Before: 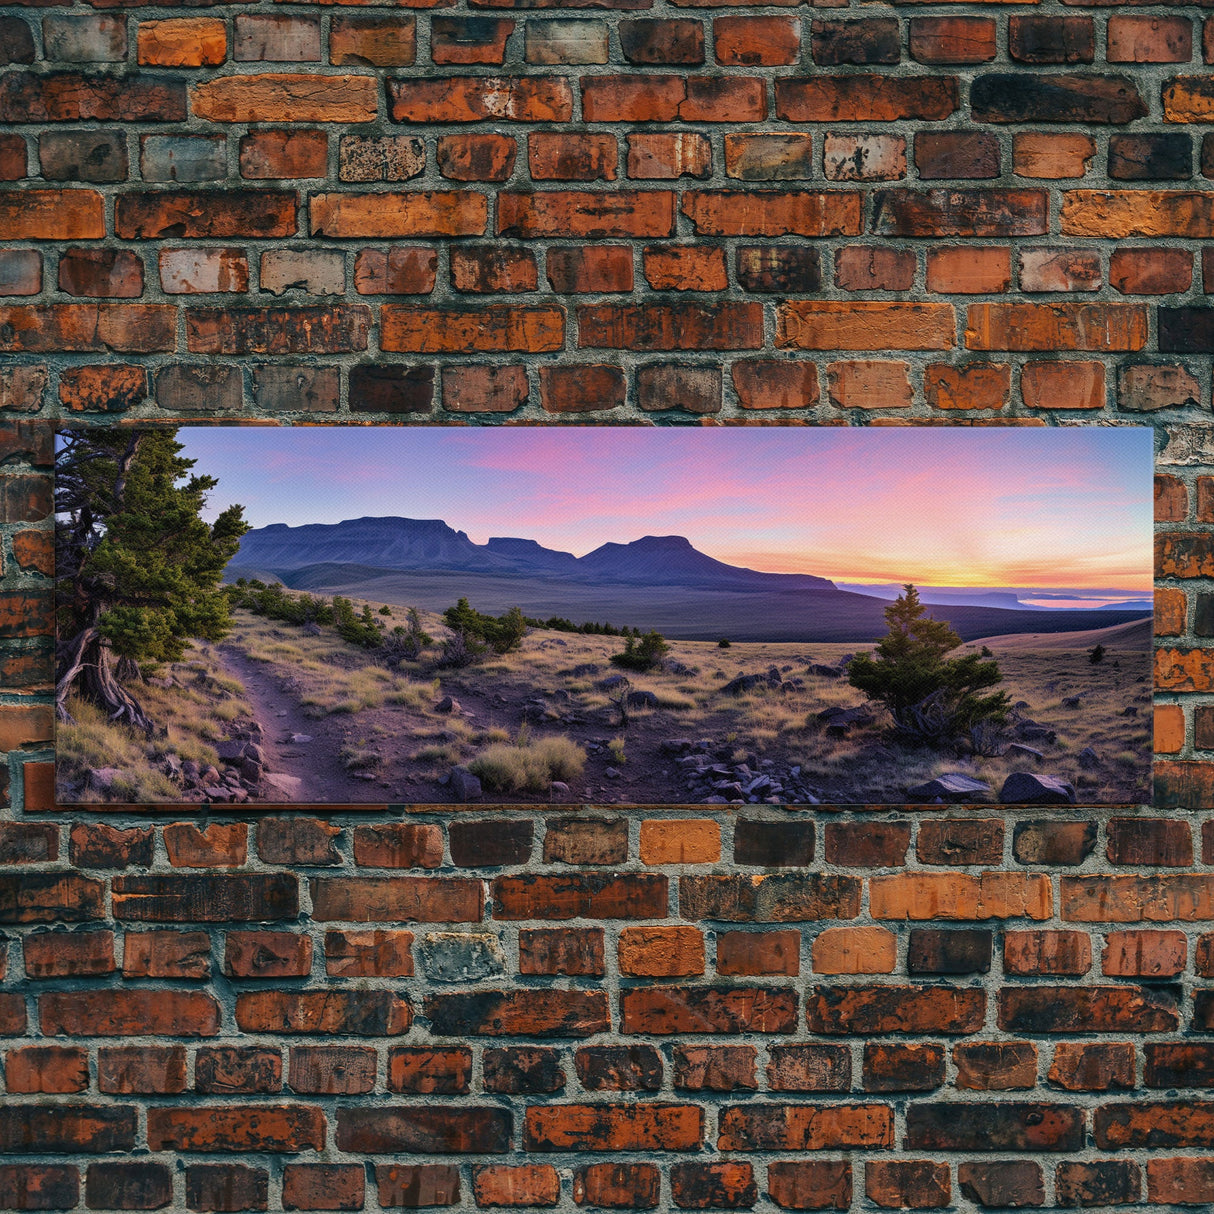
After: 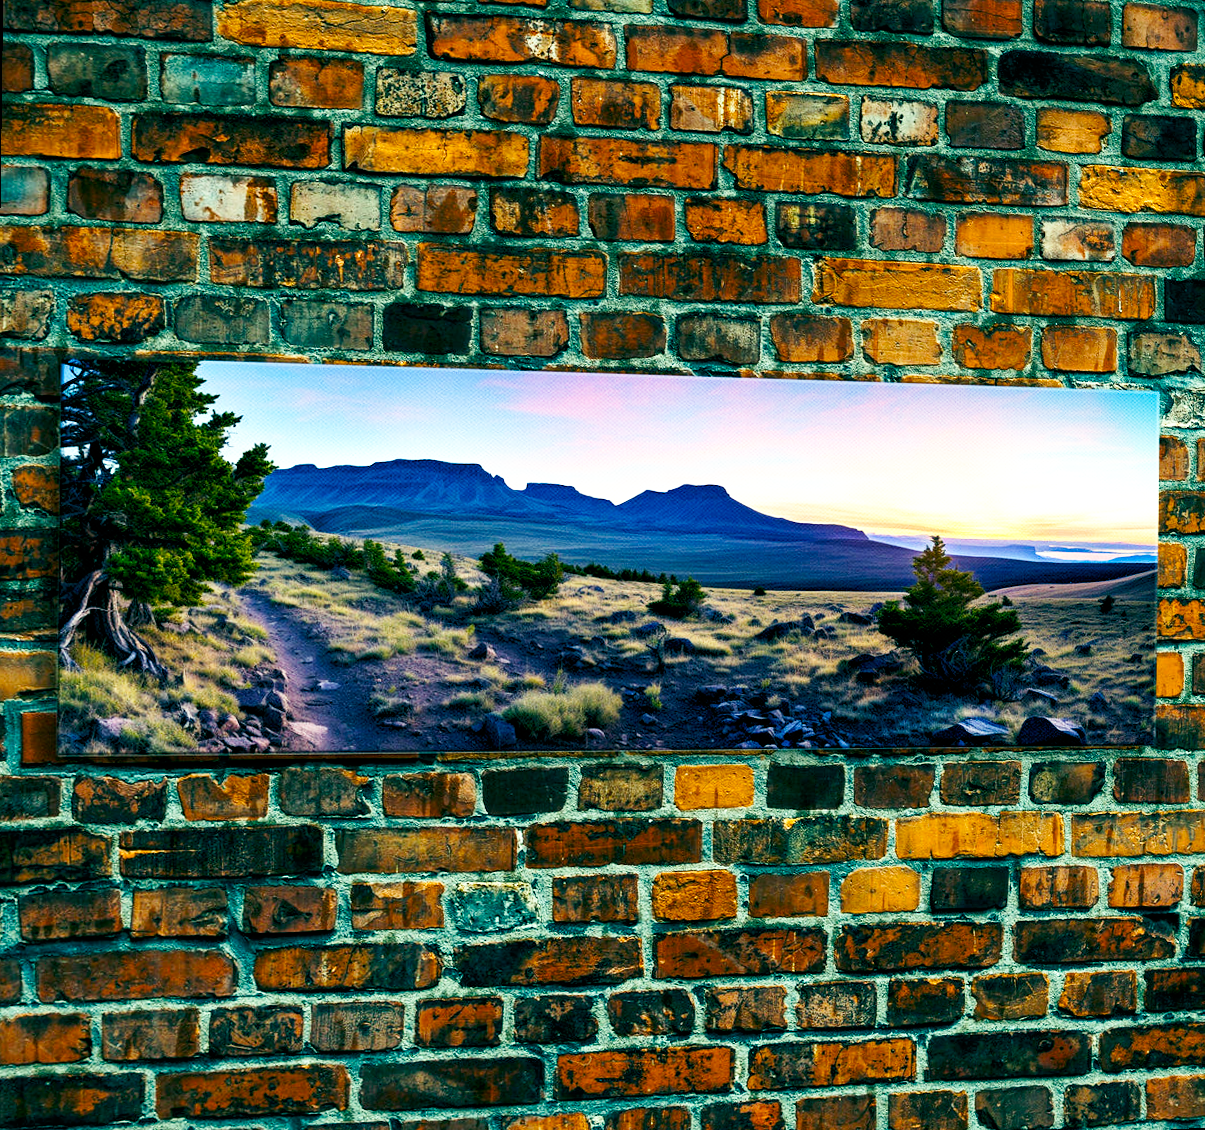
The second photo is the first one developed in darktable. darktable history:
color balance rgb: shadows lift › luminance -7.7%, shadows lift › chroma 2.13%, shadows lift › hue 165.27°, power › luminance -7.77%, power › chroma 1.1%, power › hue 215.88°, highlights gain › luminance 15.15%, highlights gain › chroma 7%, highlights gain › hue 125.57°, global offset › luminance -0.33%, global offset › chroma 0.11%, global offset › hue 165.27°, perceptual saturation grading › global saturation 24.42%, perceptual saturation grading › highlights -24.42%, perceptual saturation grading › mid-tones 24.42%, perceptual saturation grading › shadows 40%, perceptual brilliance grading › global brilliance -5%, perceptual brilliance grading › highlights 24.42%, perceptual brilliance grading › mid-tones 7%, perceptual brilliance grading › shadows -5%
base curve: curves: ch0 [(0, 0) (0.005, 0.002) (0.15, 0.3) (0.4, 0.7) (0.75, 0.95) (1, 1)], preserve colors none
rotate and perspective: rotation 0.679°, lens shift (horizontal) 0.136, crop left 0.009, crop right 0.991, crop top 0.078, crop bottom 0.95
